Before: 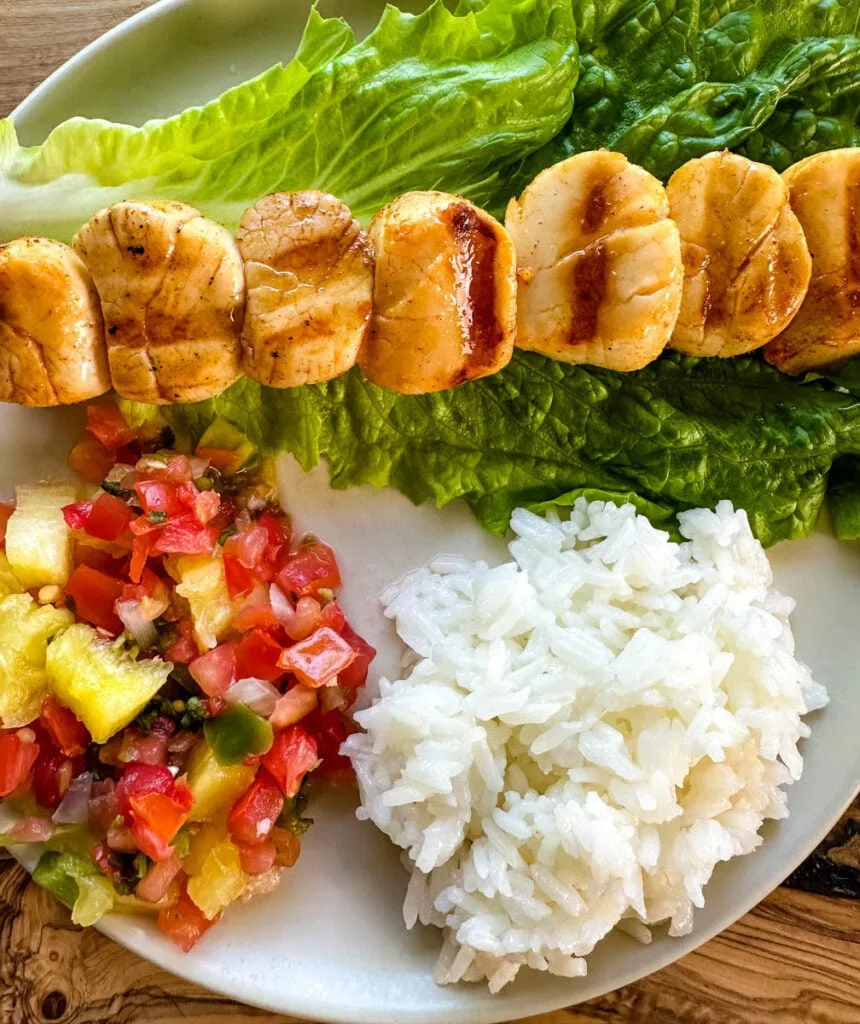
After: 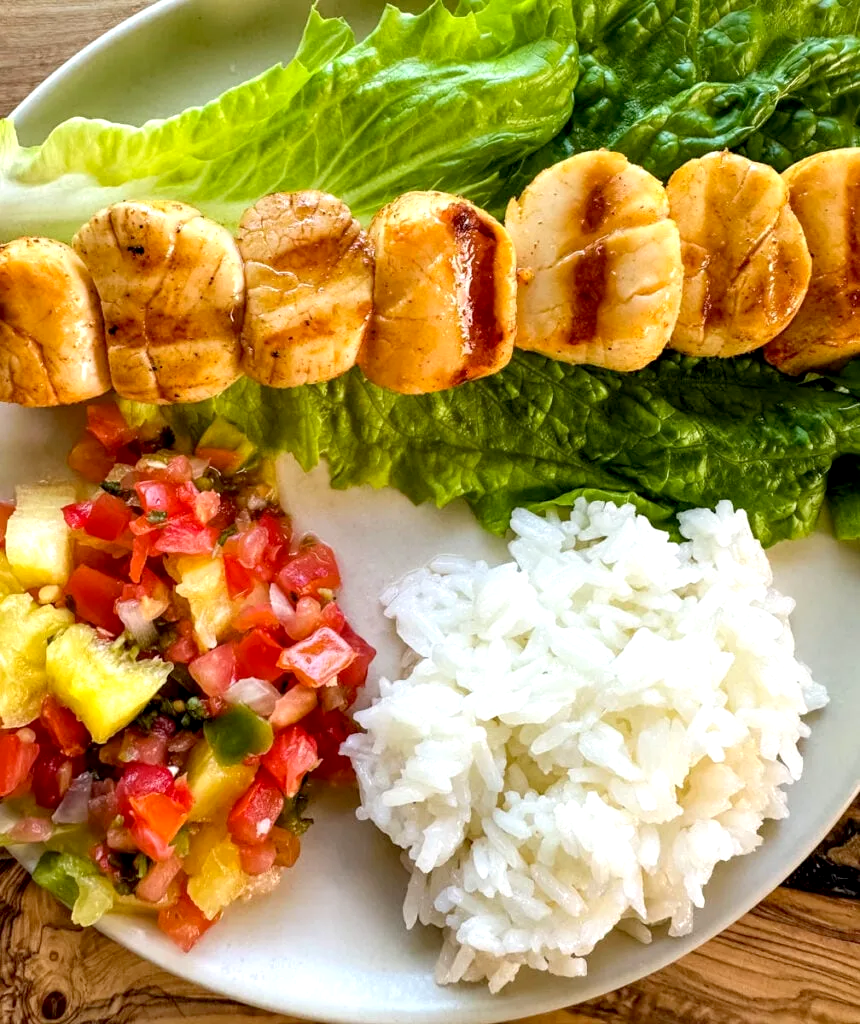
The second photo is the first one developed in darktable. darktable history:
exposure: black level correction 0.005, exposure 0.275 EV, compensate highlight preservation false
